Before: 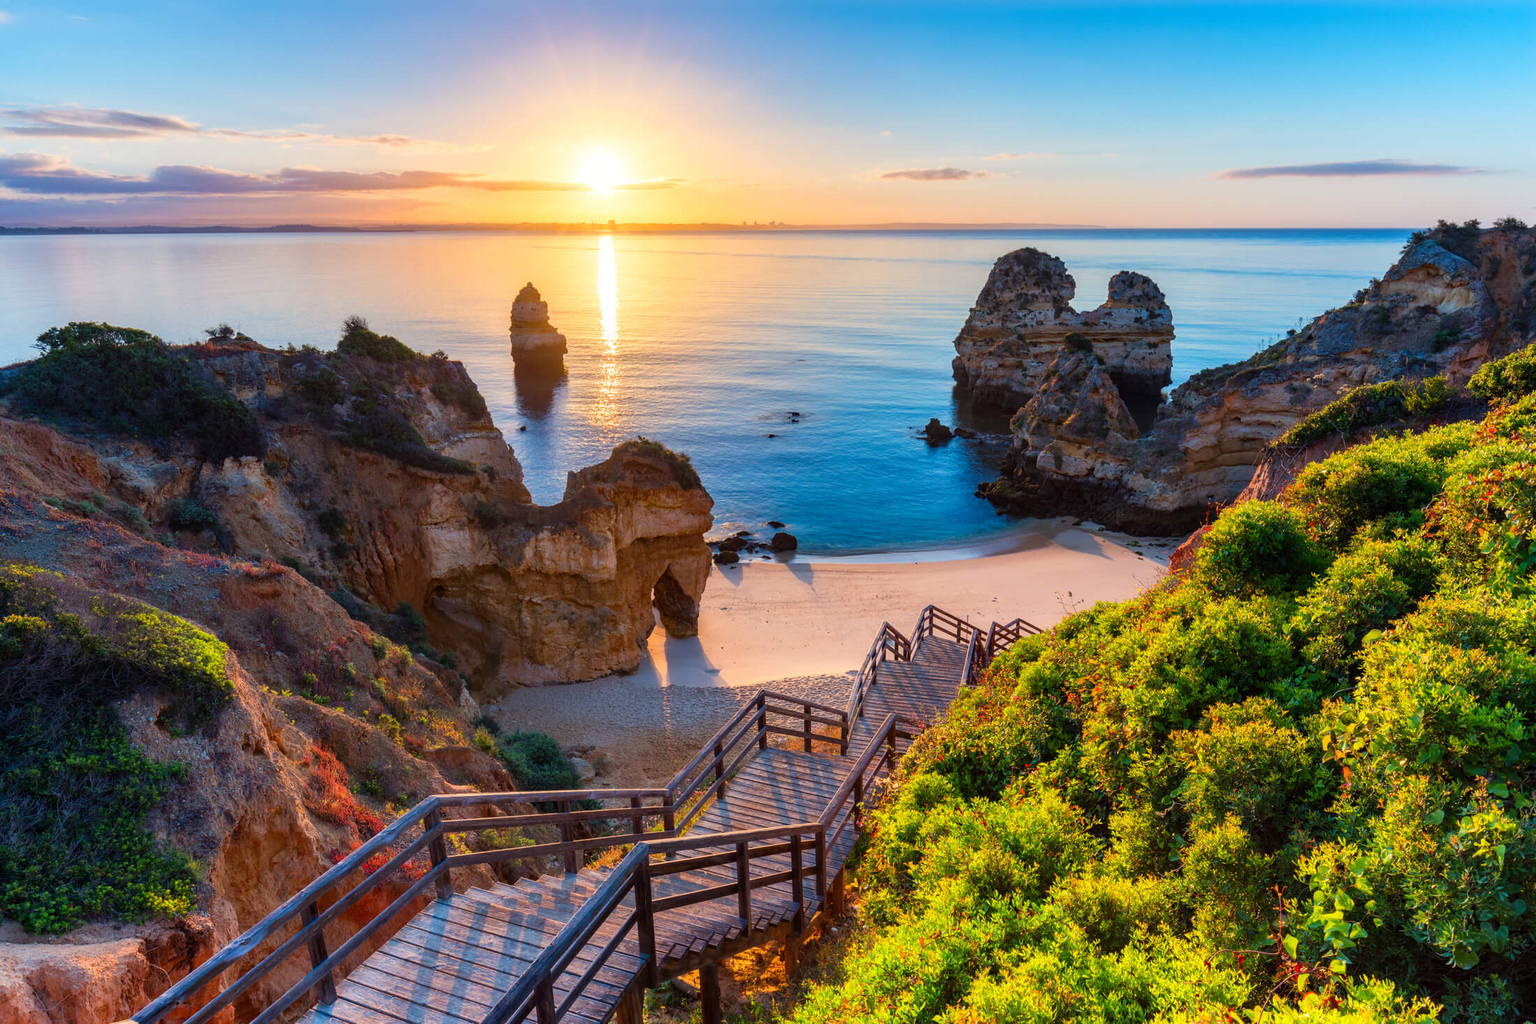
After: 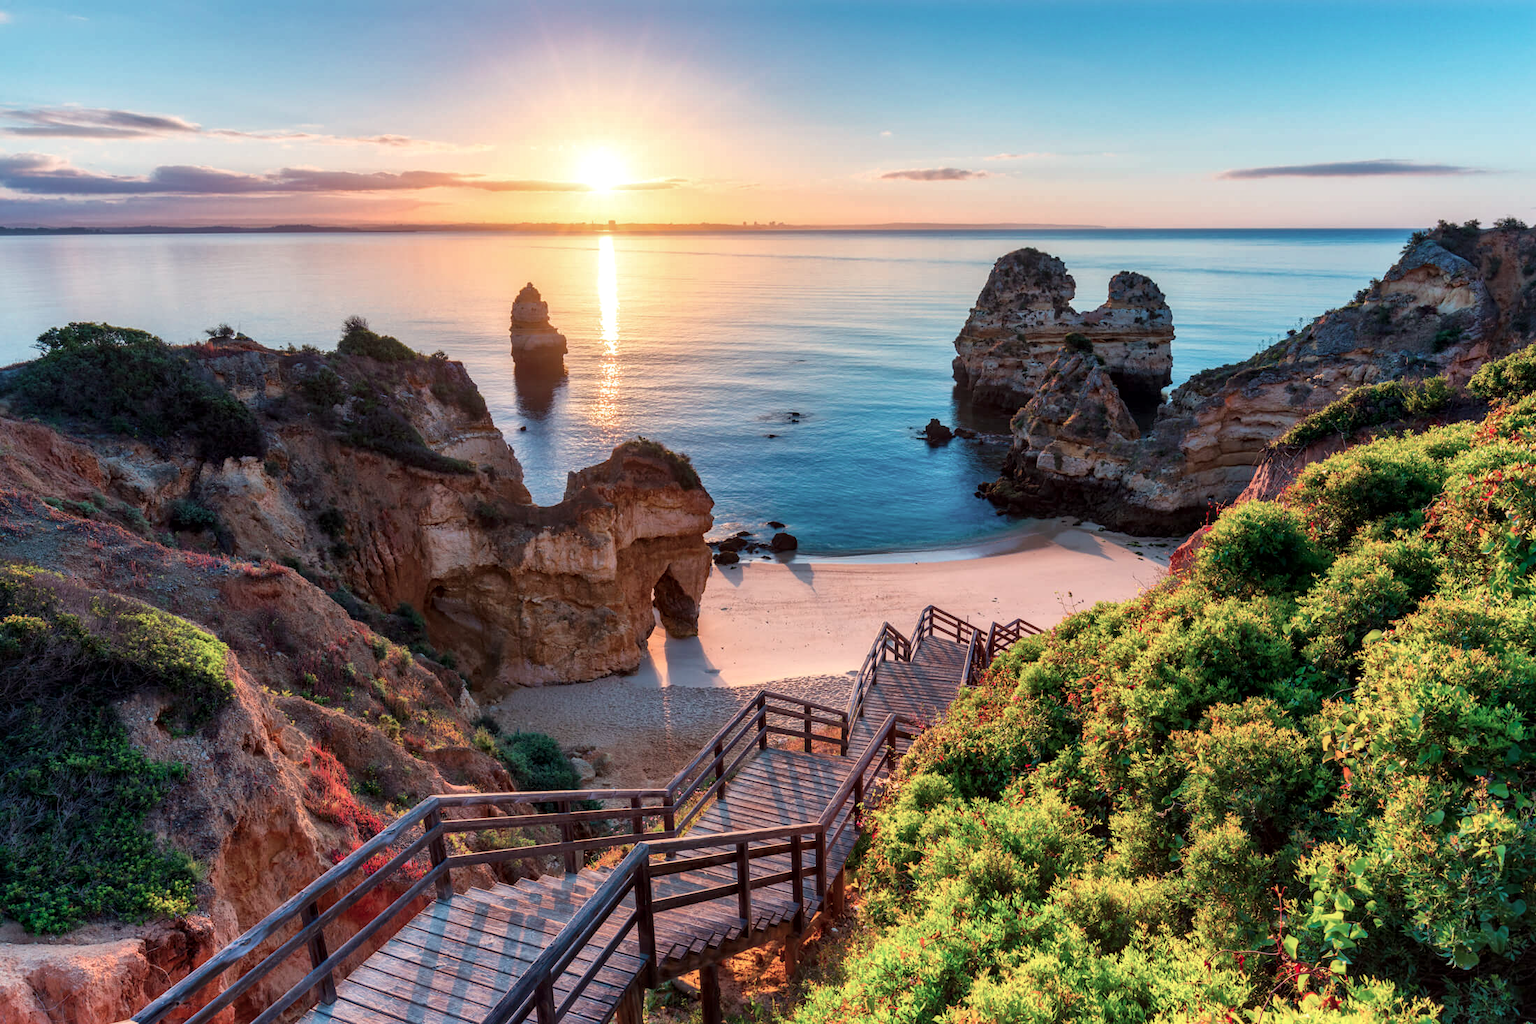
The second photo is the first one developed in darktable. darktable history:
local contrast: mode bilateral grid, contrast 20, coarseness 50, detail 132%, midtone range 0.2
color contrast: blue-yellow contrast 0.7
